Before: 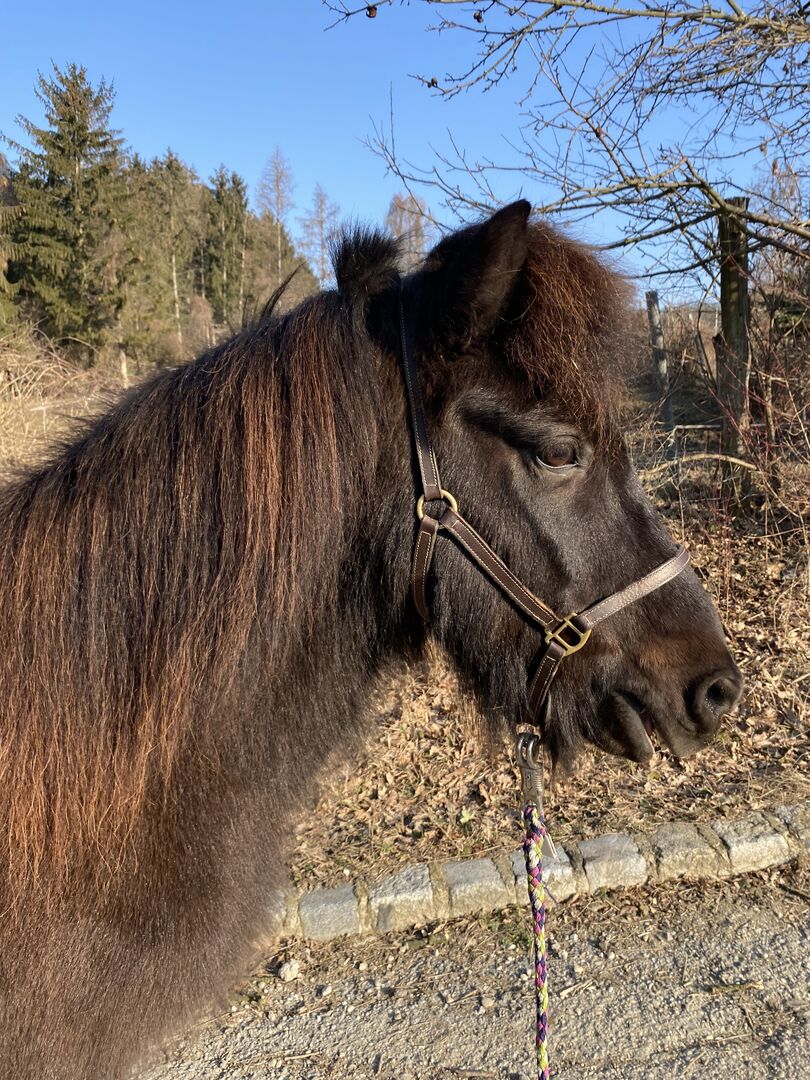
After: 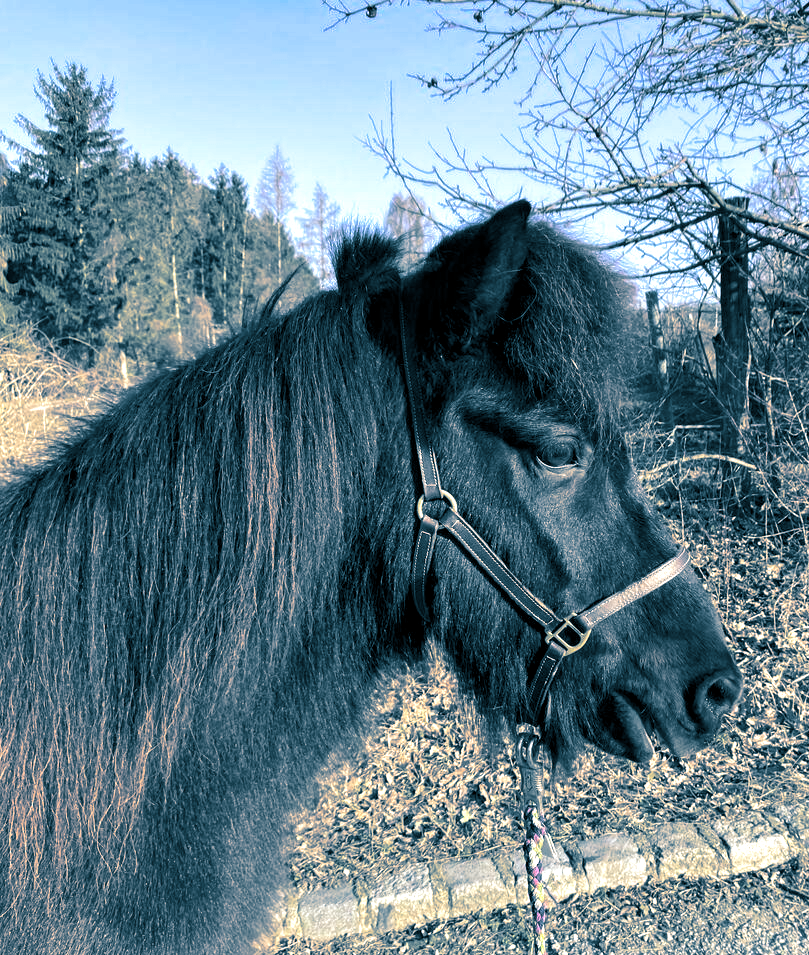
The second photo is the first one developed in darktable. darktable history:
exposure: exposure 0.556 EV, compensate highlight preservation false
local contrast: highlights 100%, shadows 100%, detail 120%, midtone range 0.2
white balance: red 0.976, blue 1.04
split-toning: shadows › hue 212.4°, balance -70
crop and rotate: top 0%, bottom 11.49%
